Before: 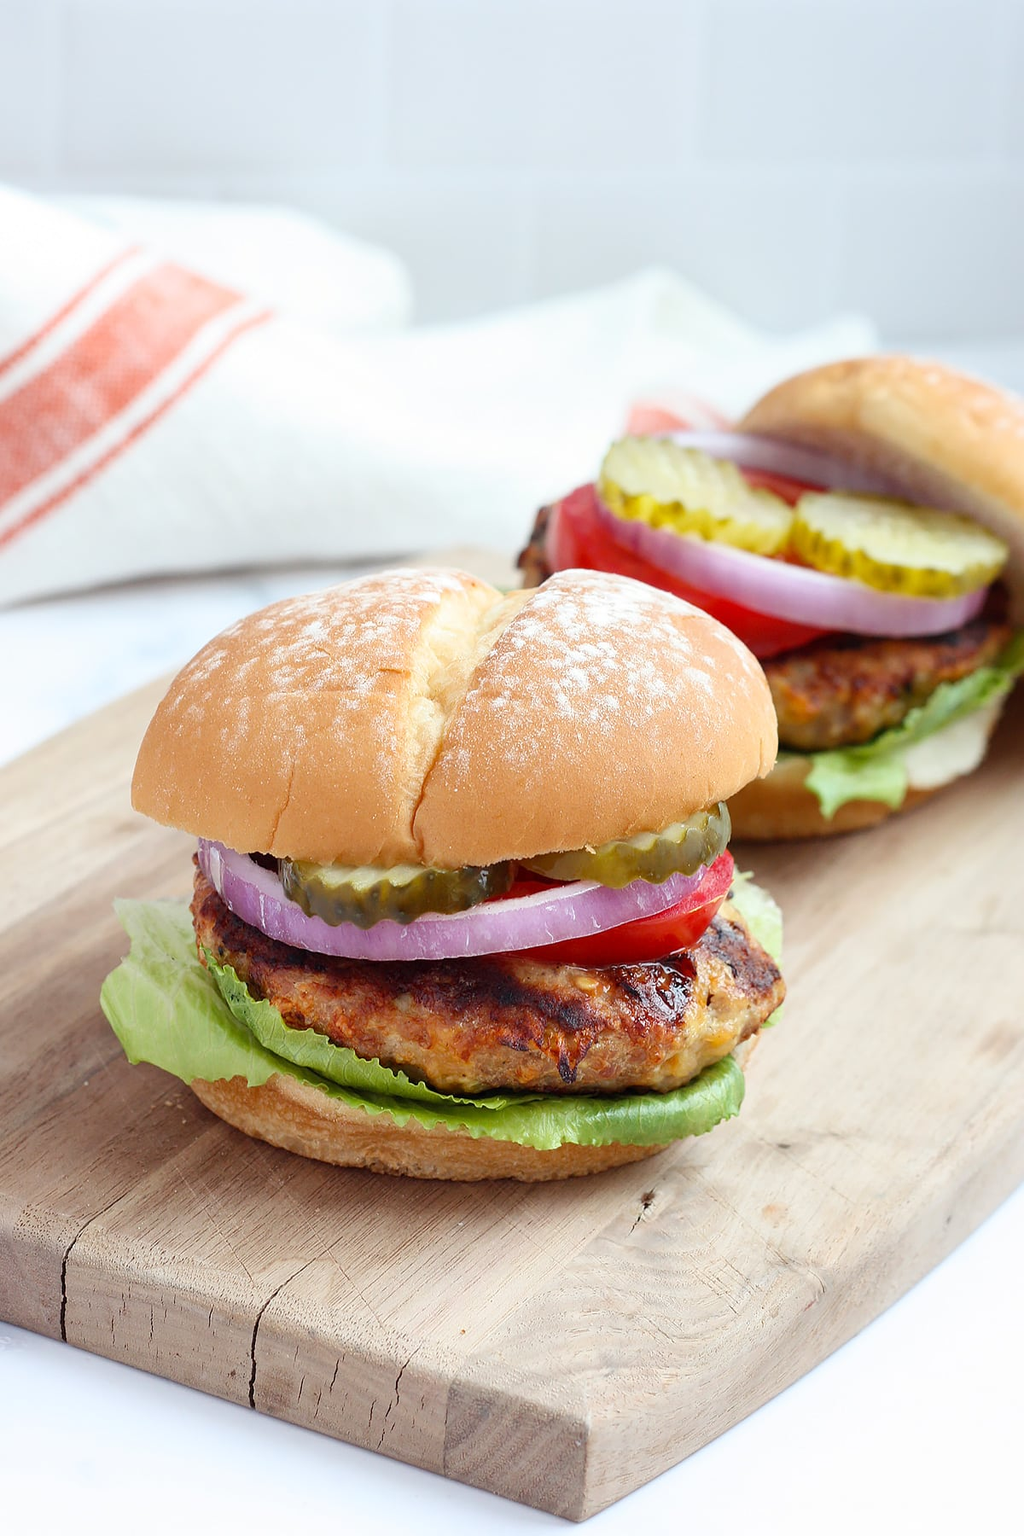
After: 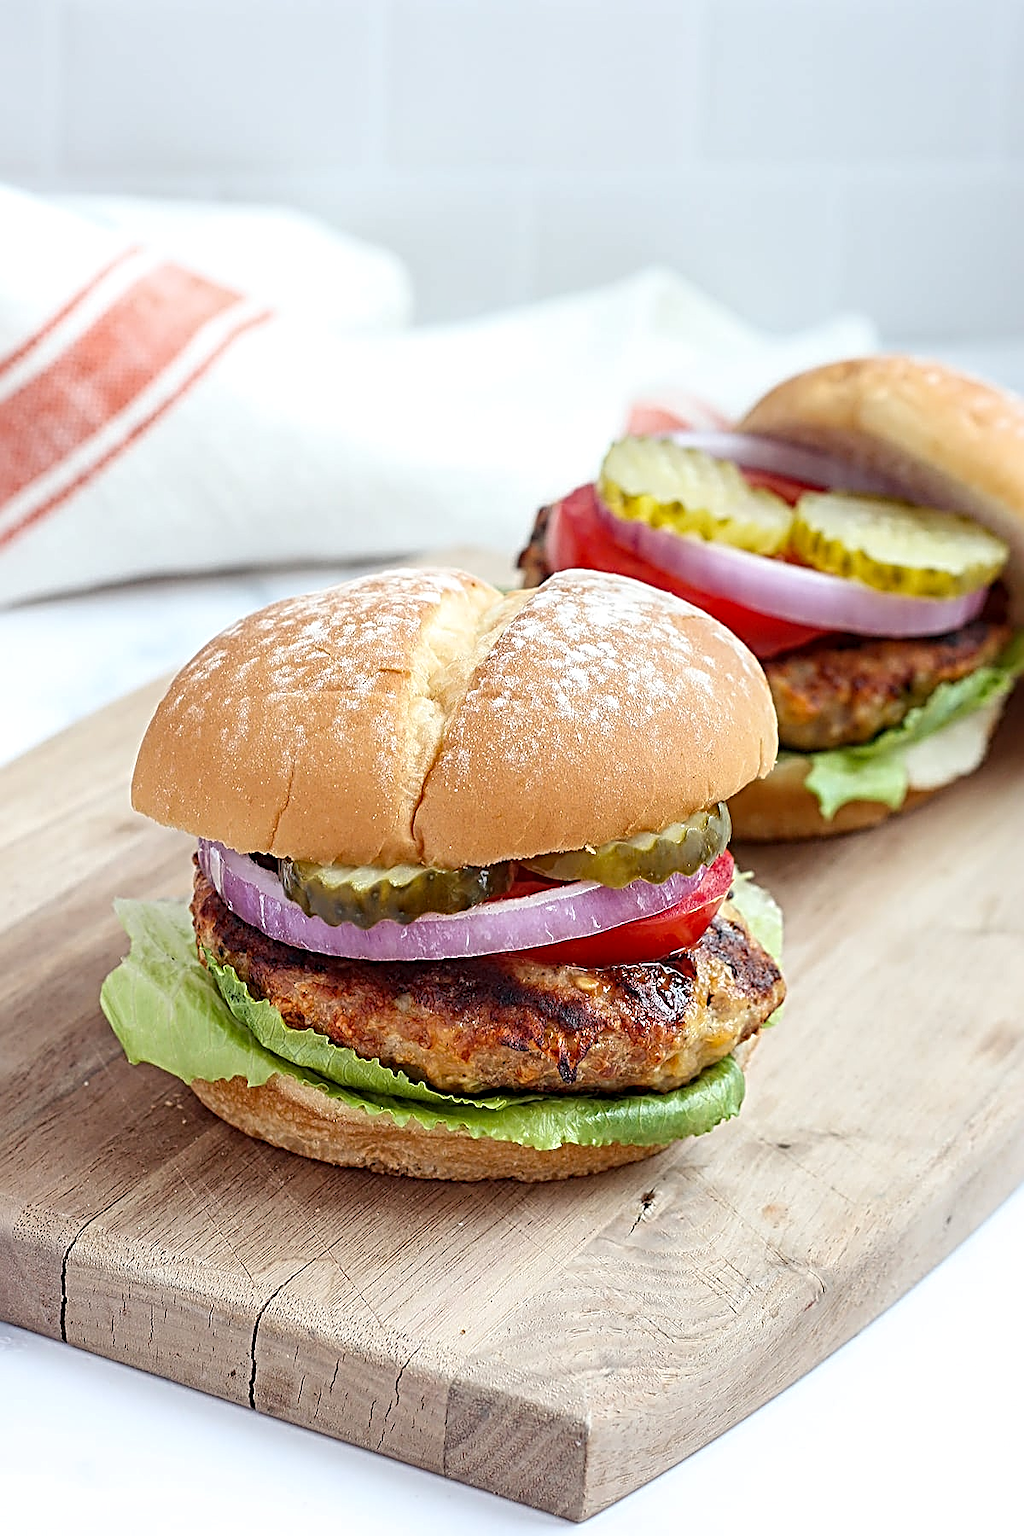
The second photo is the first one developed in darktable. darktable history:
local contrast: on, module defaults
sharpen: radius 3.714, amount 0.918
